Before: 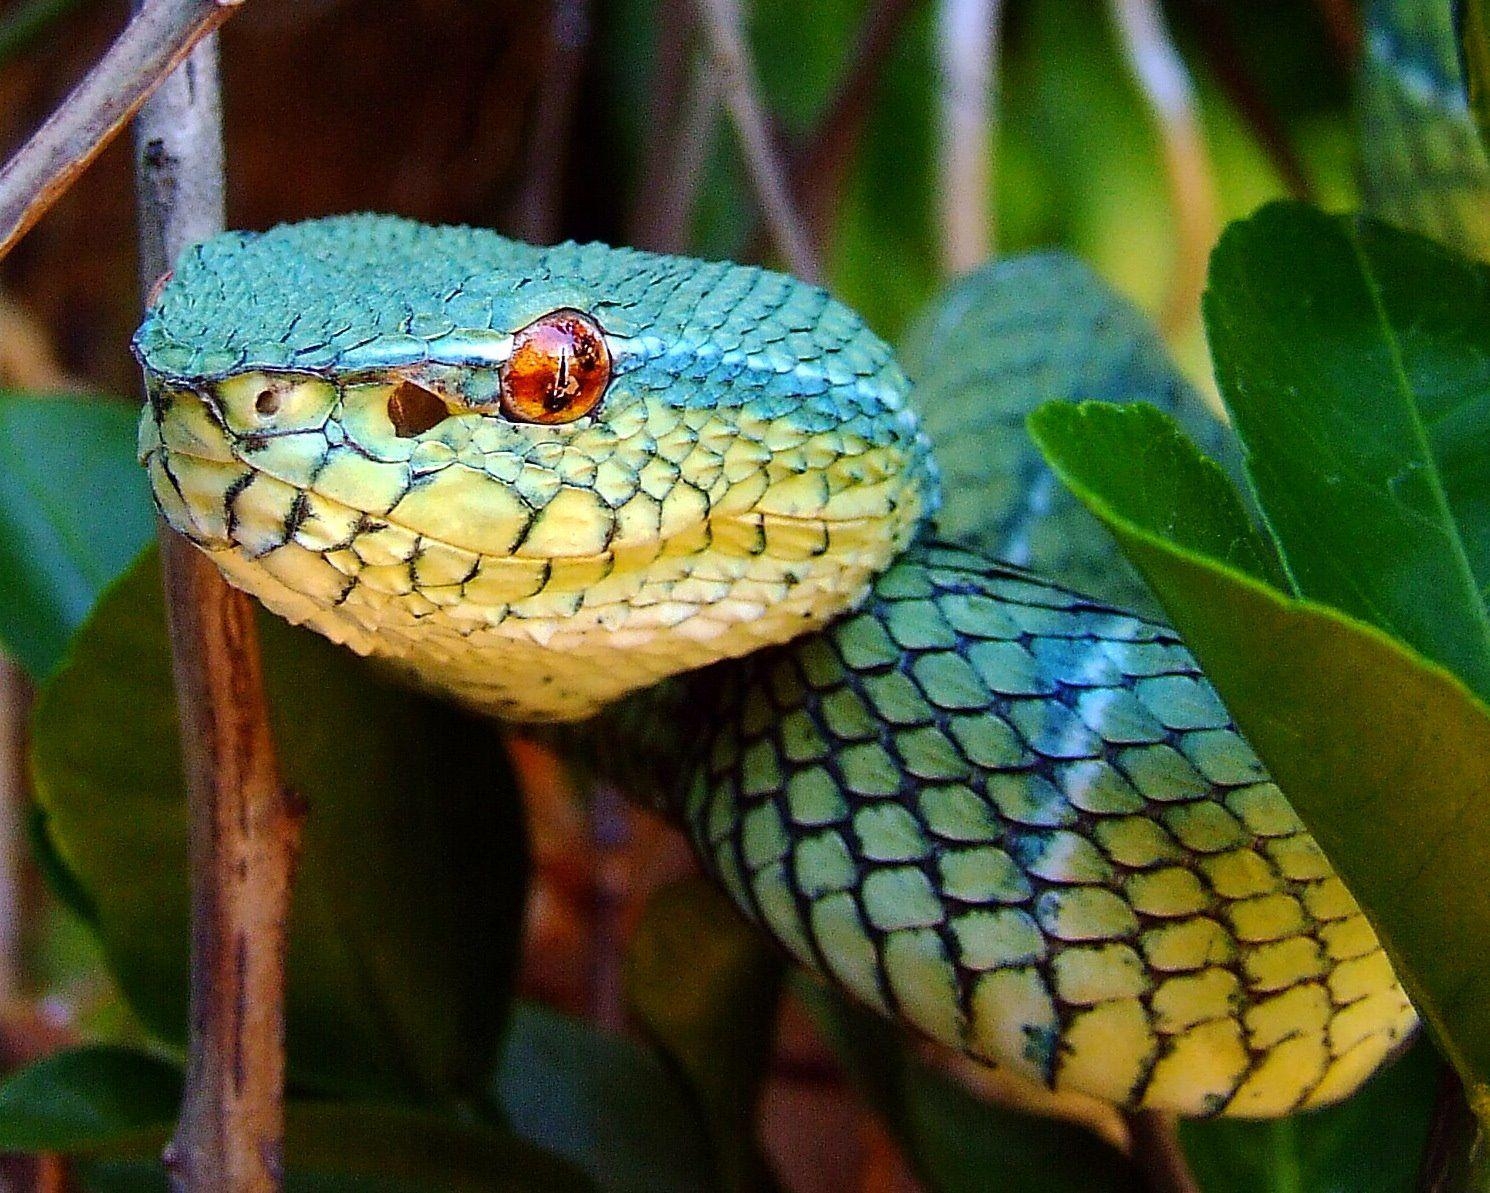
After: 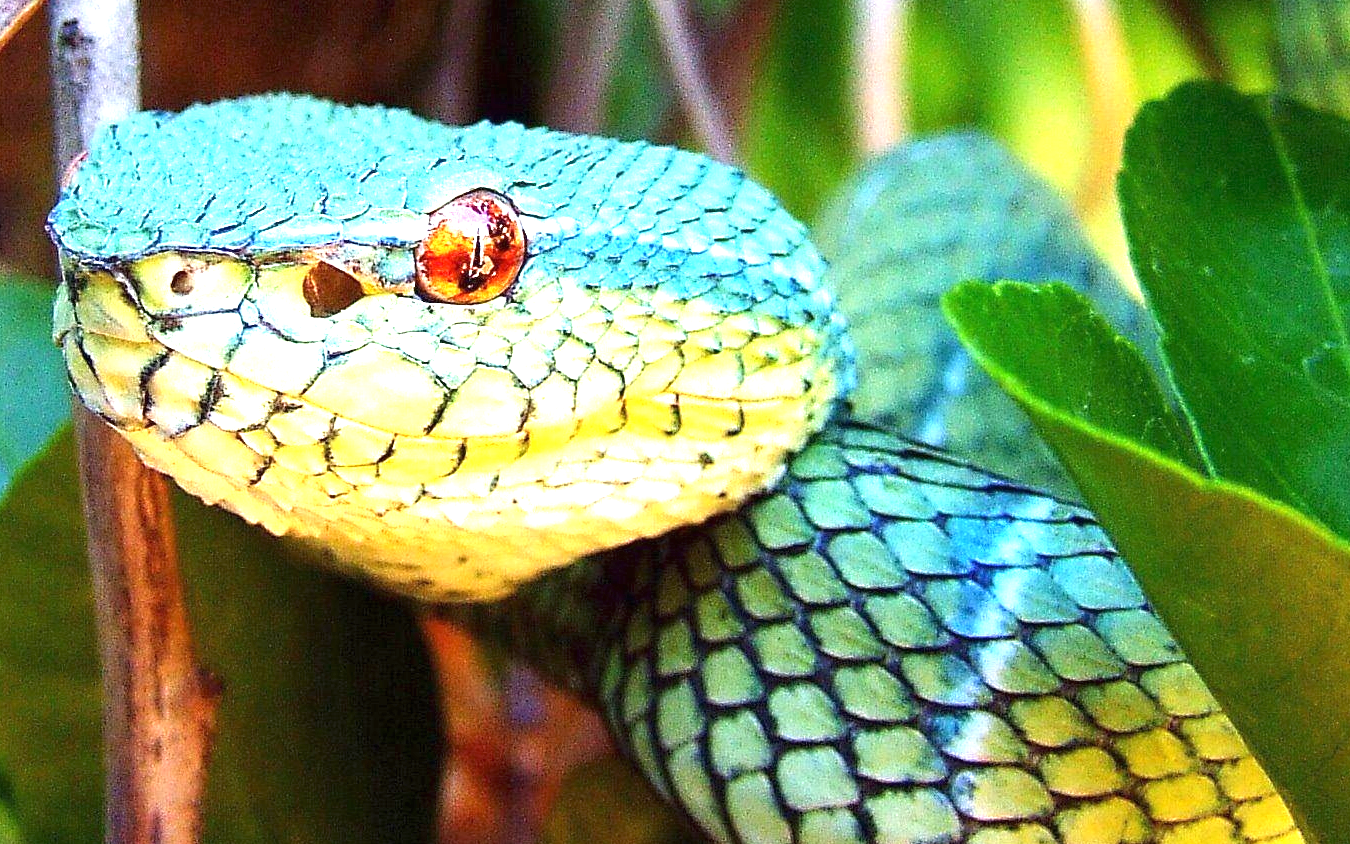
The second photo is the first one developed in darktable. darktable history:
exposure: black level correction 0, exposure 1.392 EV, compensate exposure bias true, compensate highlight preservation false
crop: left 5.706%, top 10.115%, right 3.649%, bottom 19.081%
